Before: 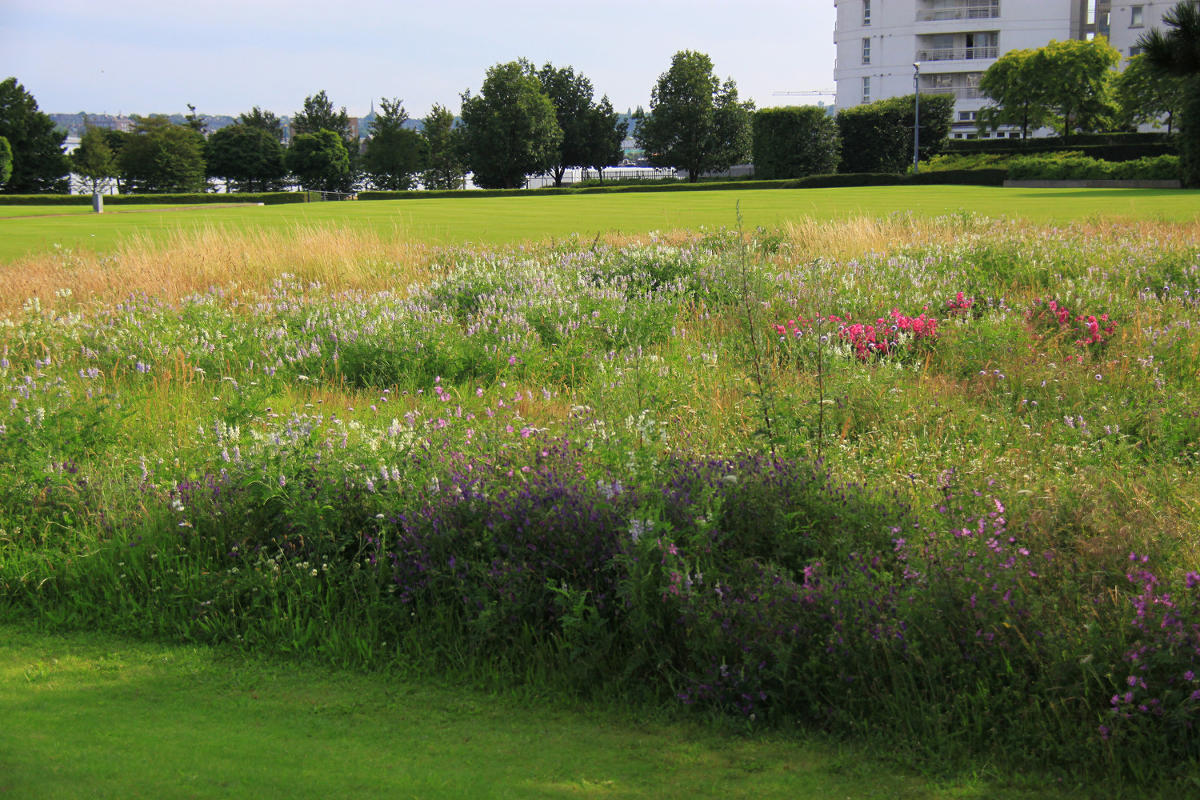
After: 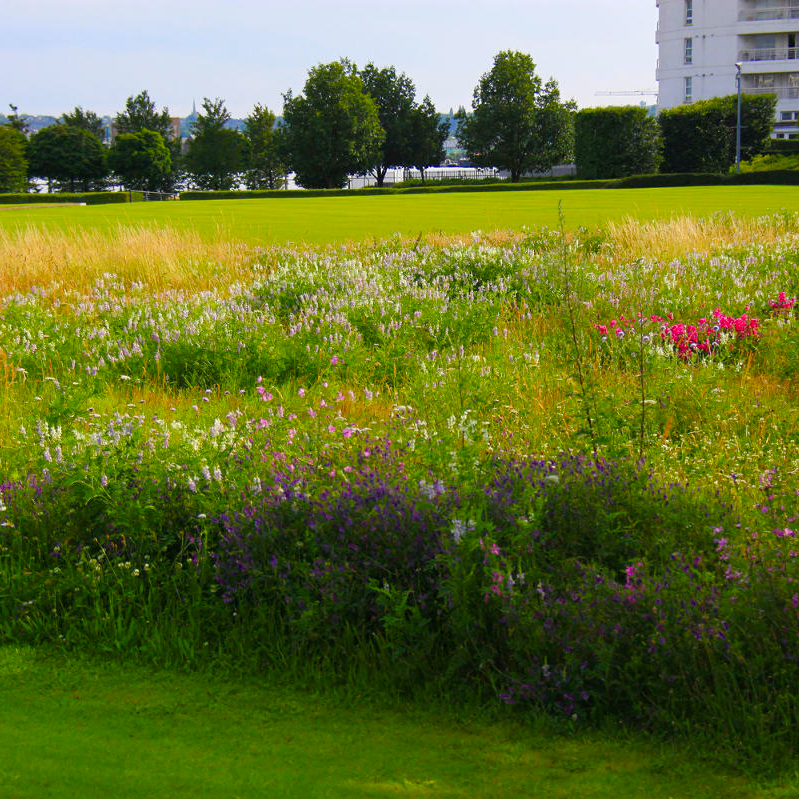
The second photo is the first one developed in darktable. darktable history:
contrast brightness saturation: saturation -0.049
tone equalizer: on, module defaults
crop and rotate: left 14.854%, right 18.531%
color balance rgb: perceptual saturation grading › global saturation 40.491%, perceptual saturation grading › highlights -25.054%, perceptual saturation grading › mid-tones 34.487%, perceptual saturation grading › shadows 34.968%, global vibrance 14.258%
